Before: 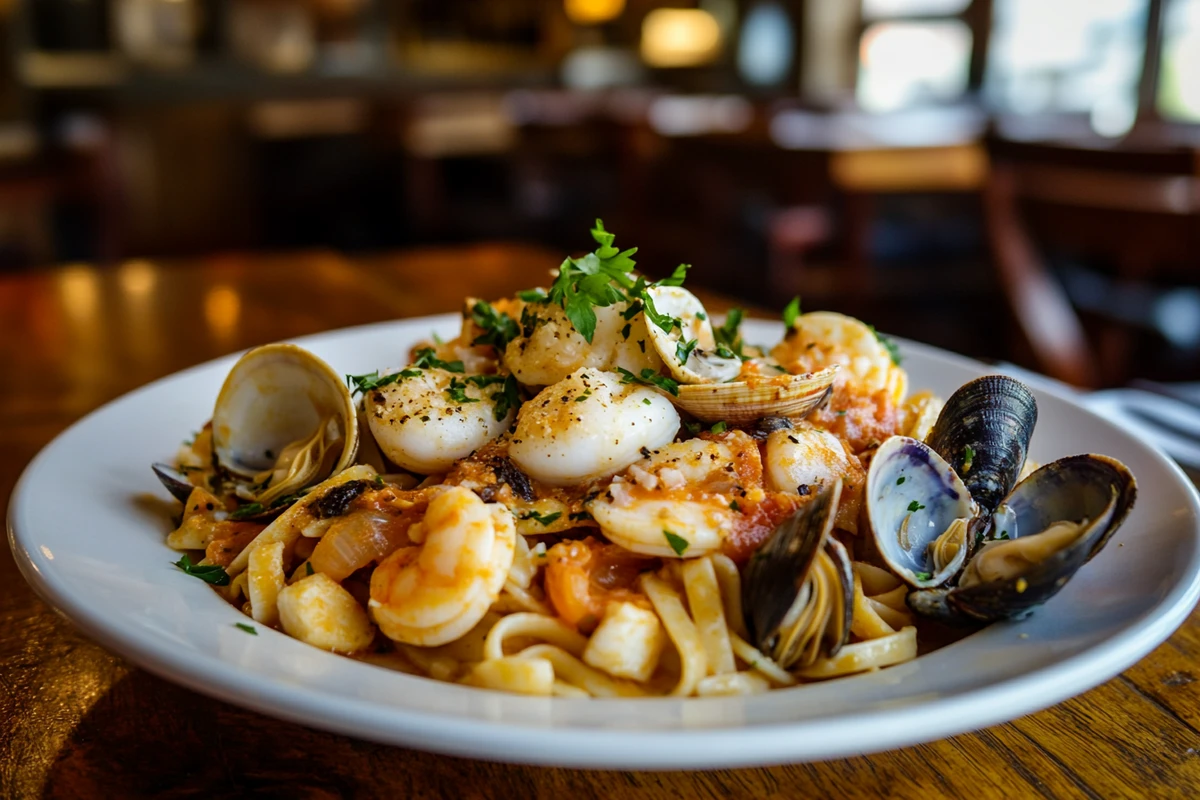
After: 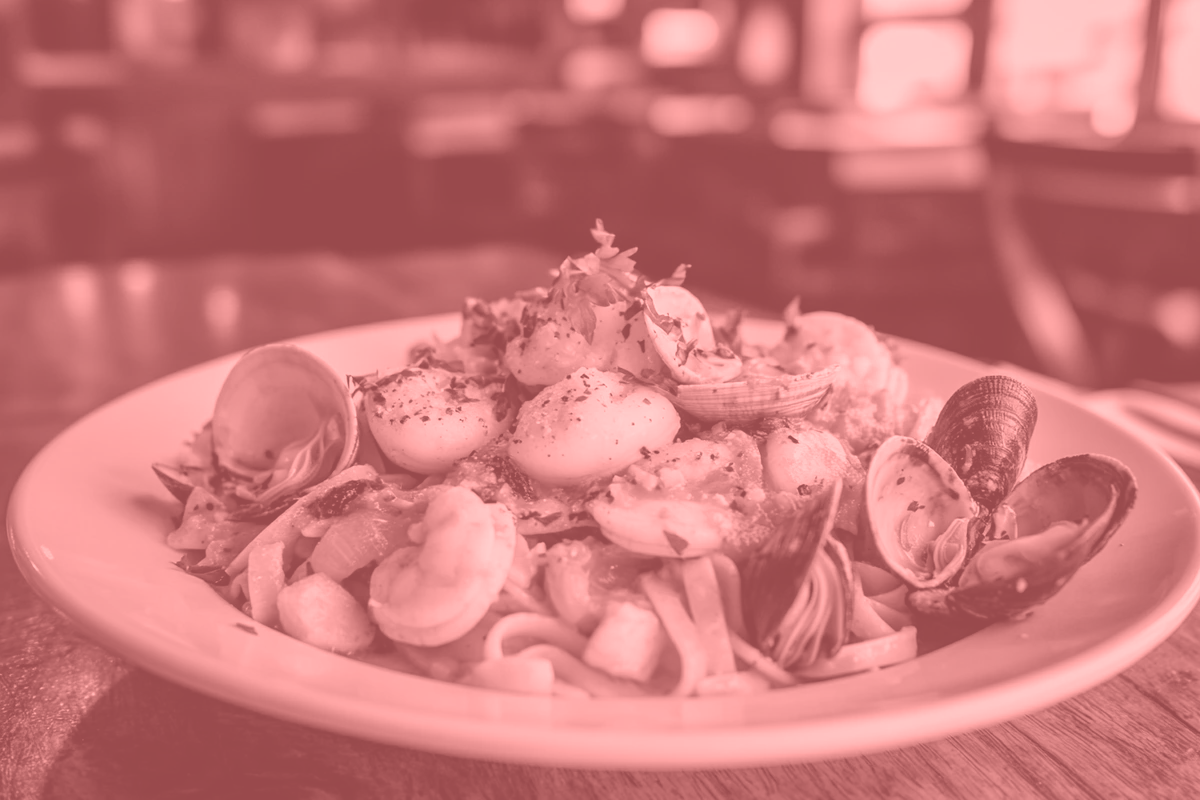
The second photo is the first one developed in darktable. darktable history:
velvia: on, module defaults
colorize: saturation 51%, source mix 50.67%, lightness 50.67%
local contrast: highlights 100%, shadows 100%, detail 120%, midtone range 0.2
